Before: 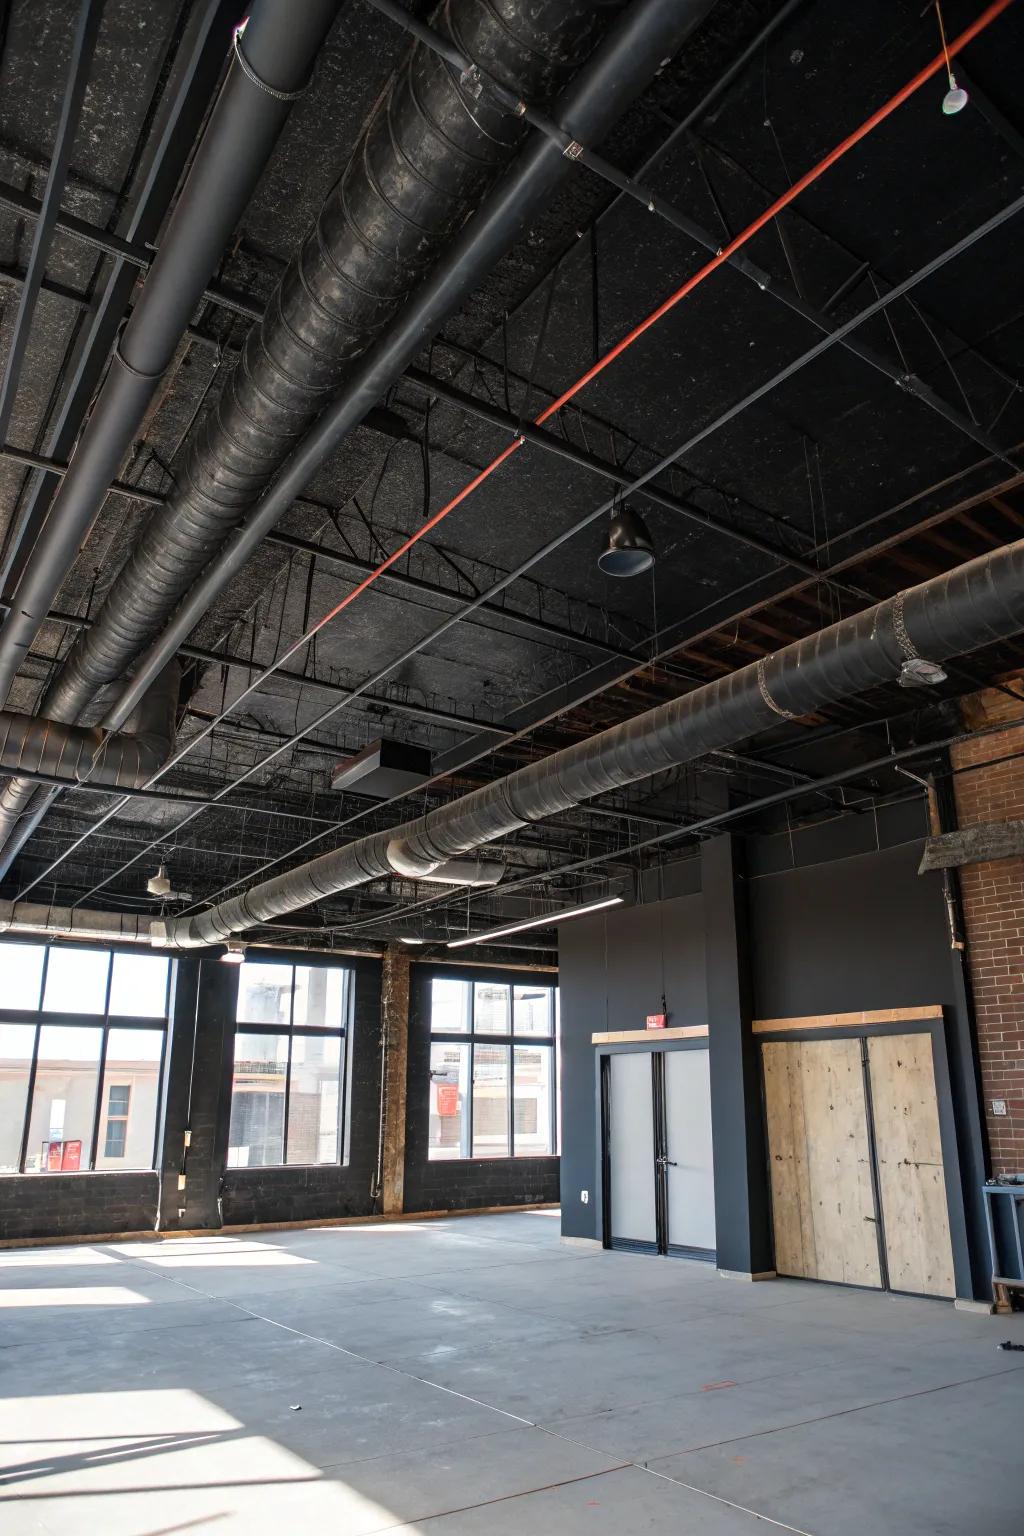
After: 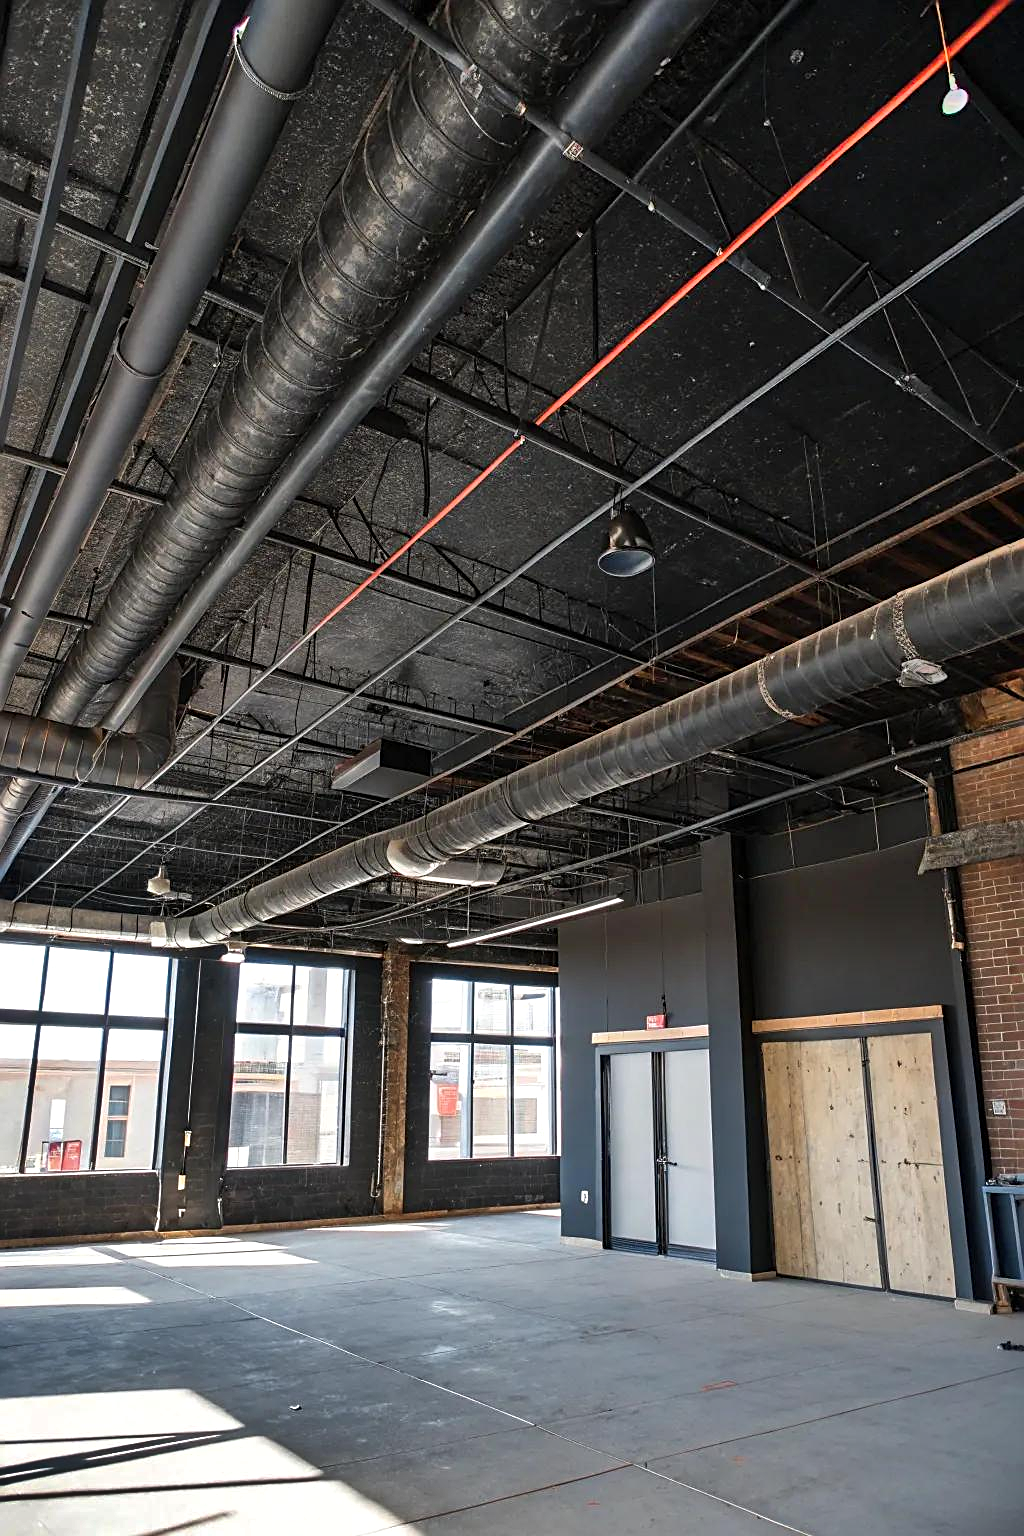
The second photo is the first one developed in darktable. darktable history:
rotate and perspective: automatic cropping off
shadows and highlights: white point adjustment -3.64, highlights -63.34, highlights color adjustment 42%, soften with gaussian
sharpen: on, module defaults
exposure: exposure 0.217 EV, compensate highlight preservation false
